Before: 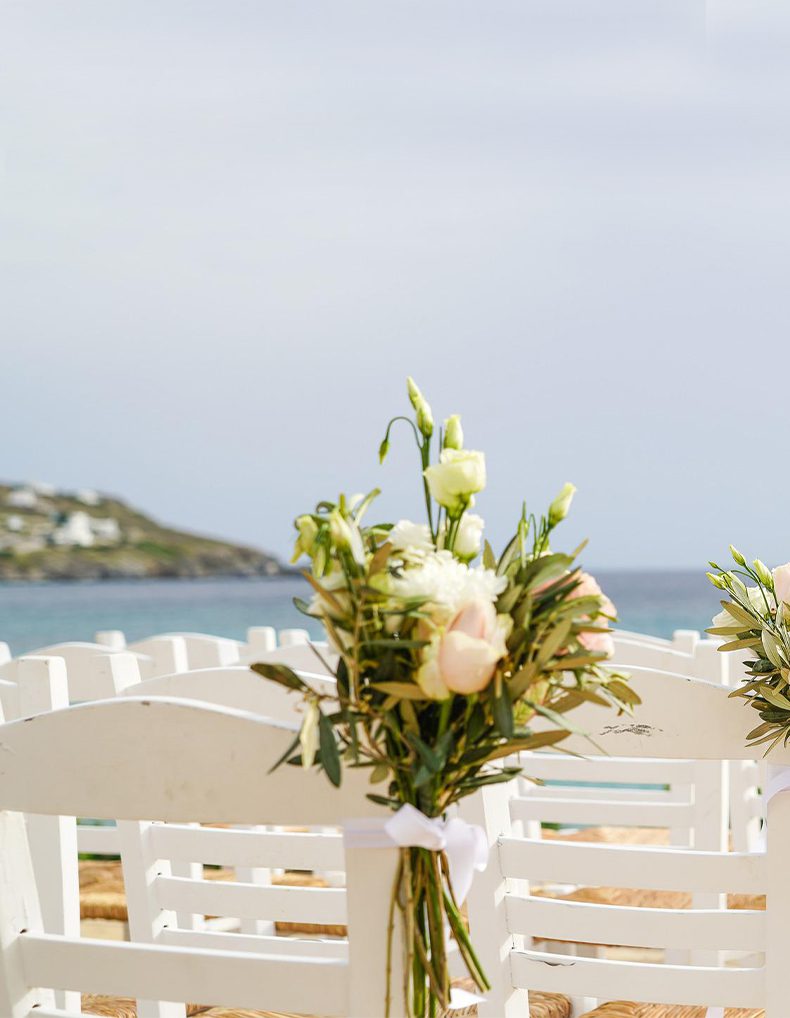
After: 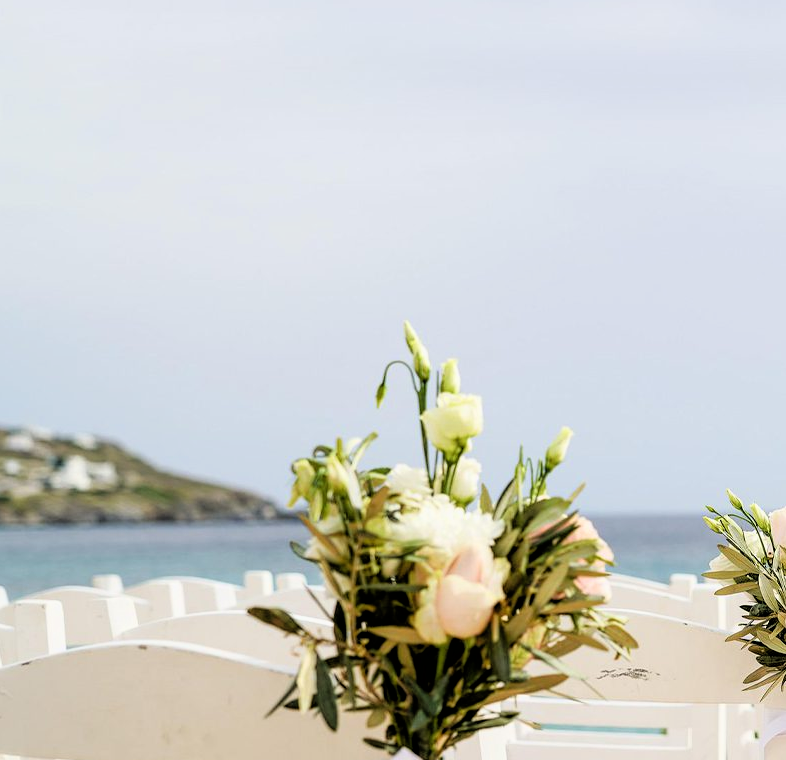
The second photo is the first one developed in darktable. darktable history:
filmic rgb: black relative exposure -3.71 EV, white relative exposure 2.79 EV, dynamic range scaling -5.28%, hardness 3.05, color science v6 (2022)
crop: left 0.396%, top 5.505%, bottom 19.772%
